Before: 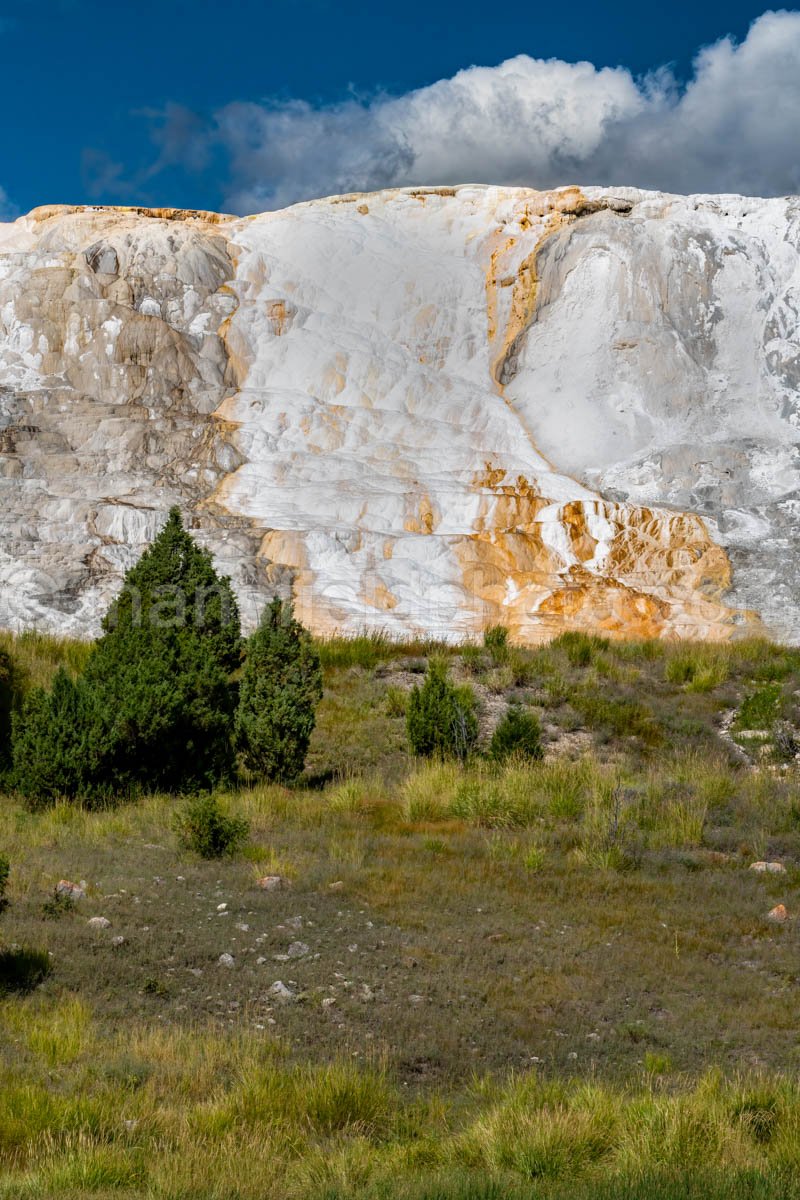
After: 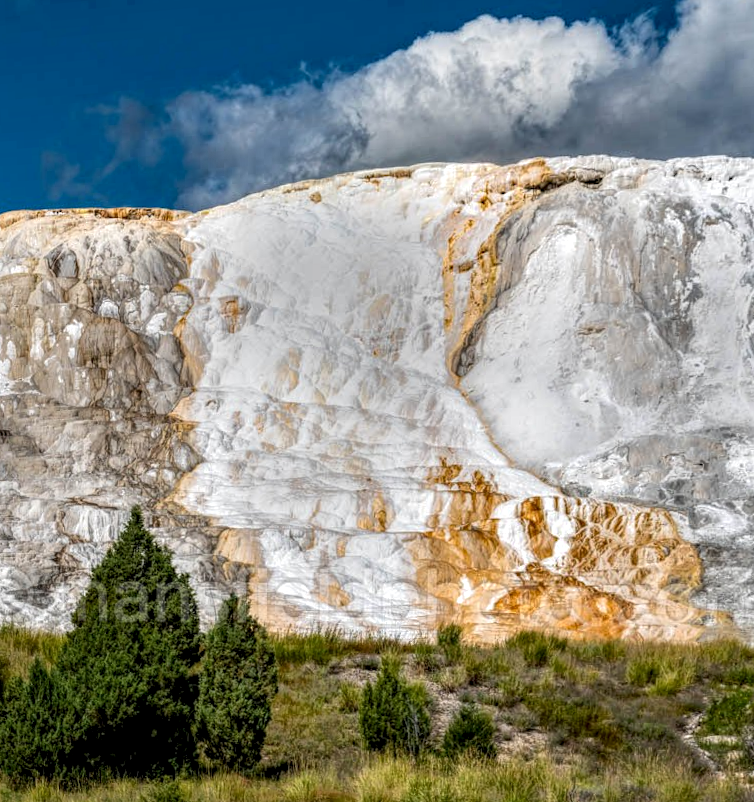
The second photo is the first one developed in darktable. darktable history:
local contrast: highlights 100%, shadows 100%, detail 200%, midtone range 0.2
rotate and perspective: rotation 0.062°, lens shift (vertical) 0.115, lens shift (horizontal) -0.133, crop left 0.047, crop right 0.94, crop top 0.061, crop bottom 0.94
crop: bottom 28.576%
